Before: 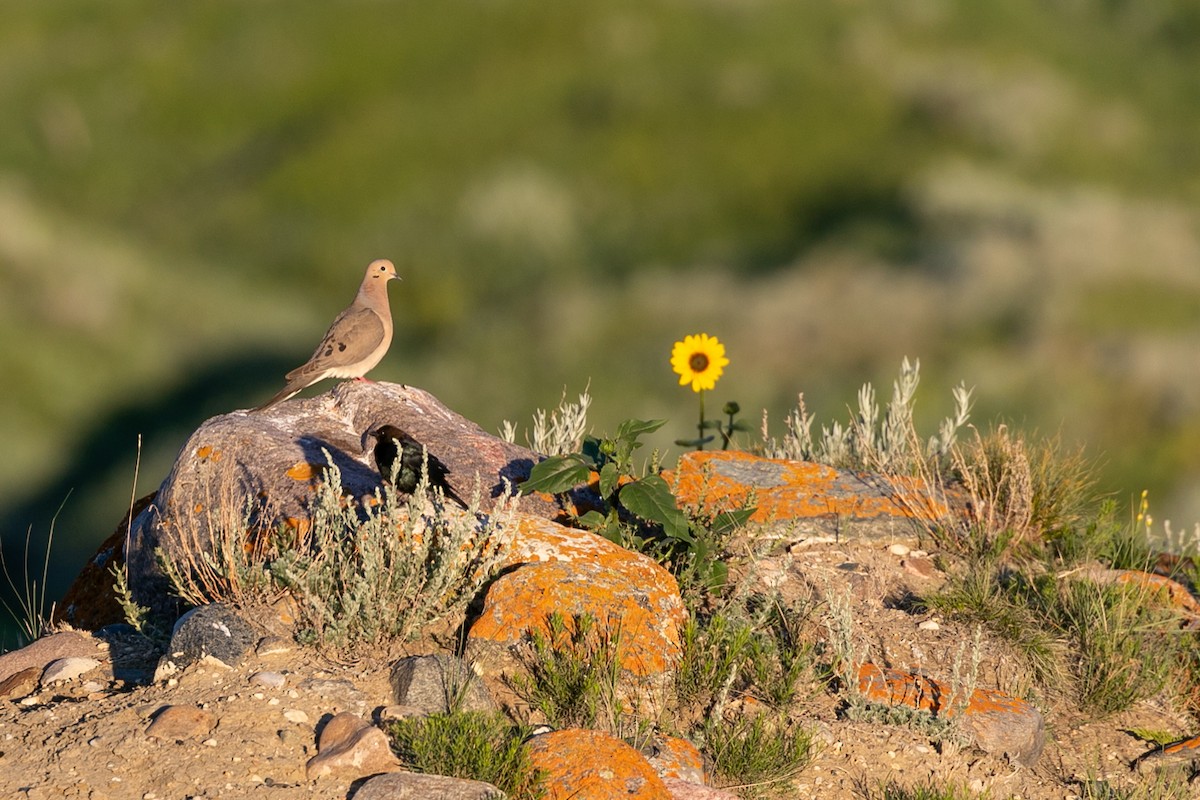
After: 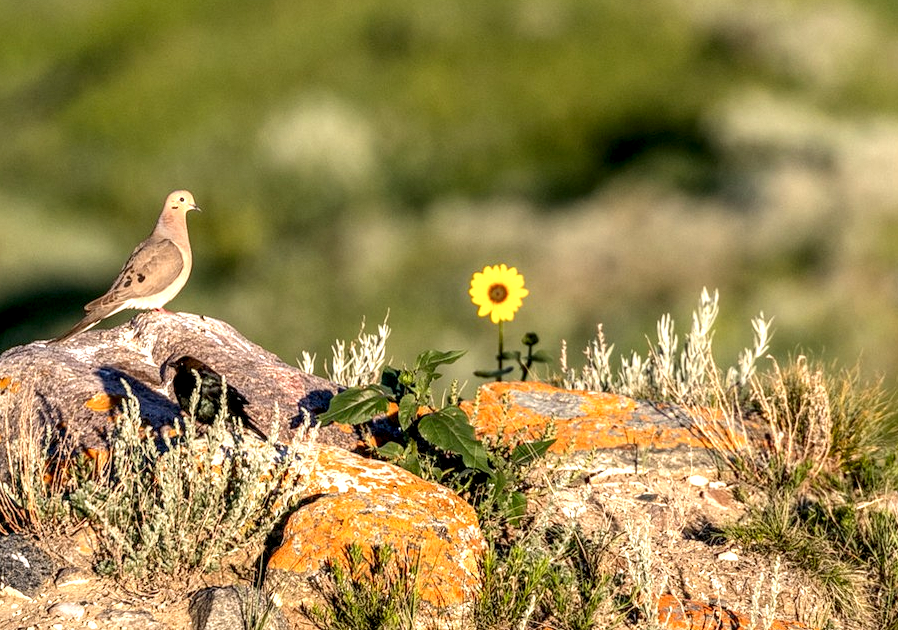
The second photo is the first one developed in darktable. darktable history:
local contrast: highlights 19%, detail 186%
crop: left 16.768%, top 8.653%, right 8.362%, bottom 12.485%
levels: levels [0, 0.435, 0.917]
